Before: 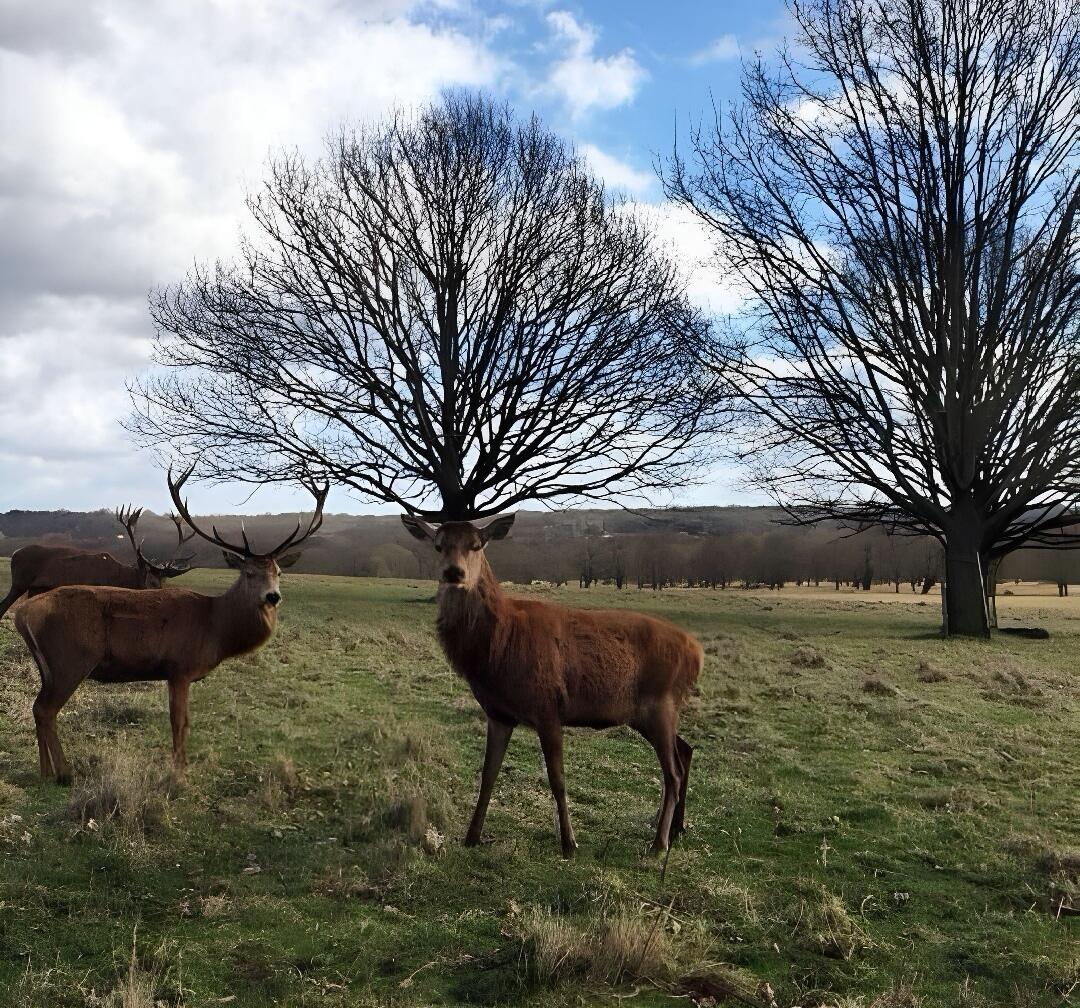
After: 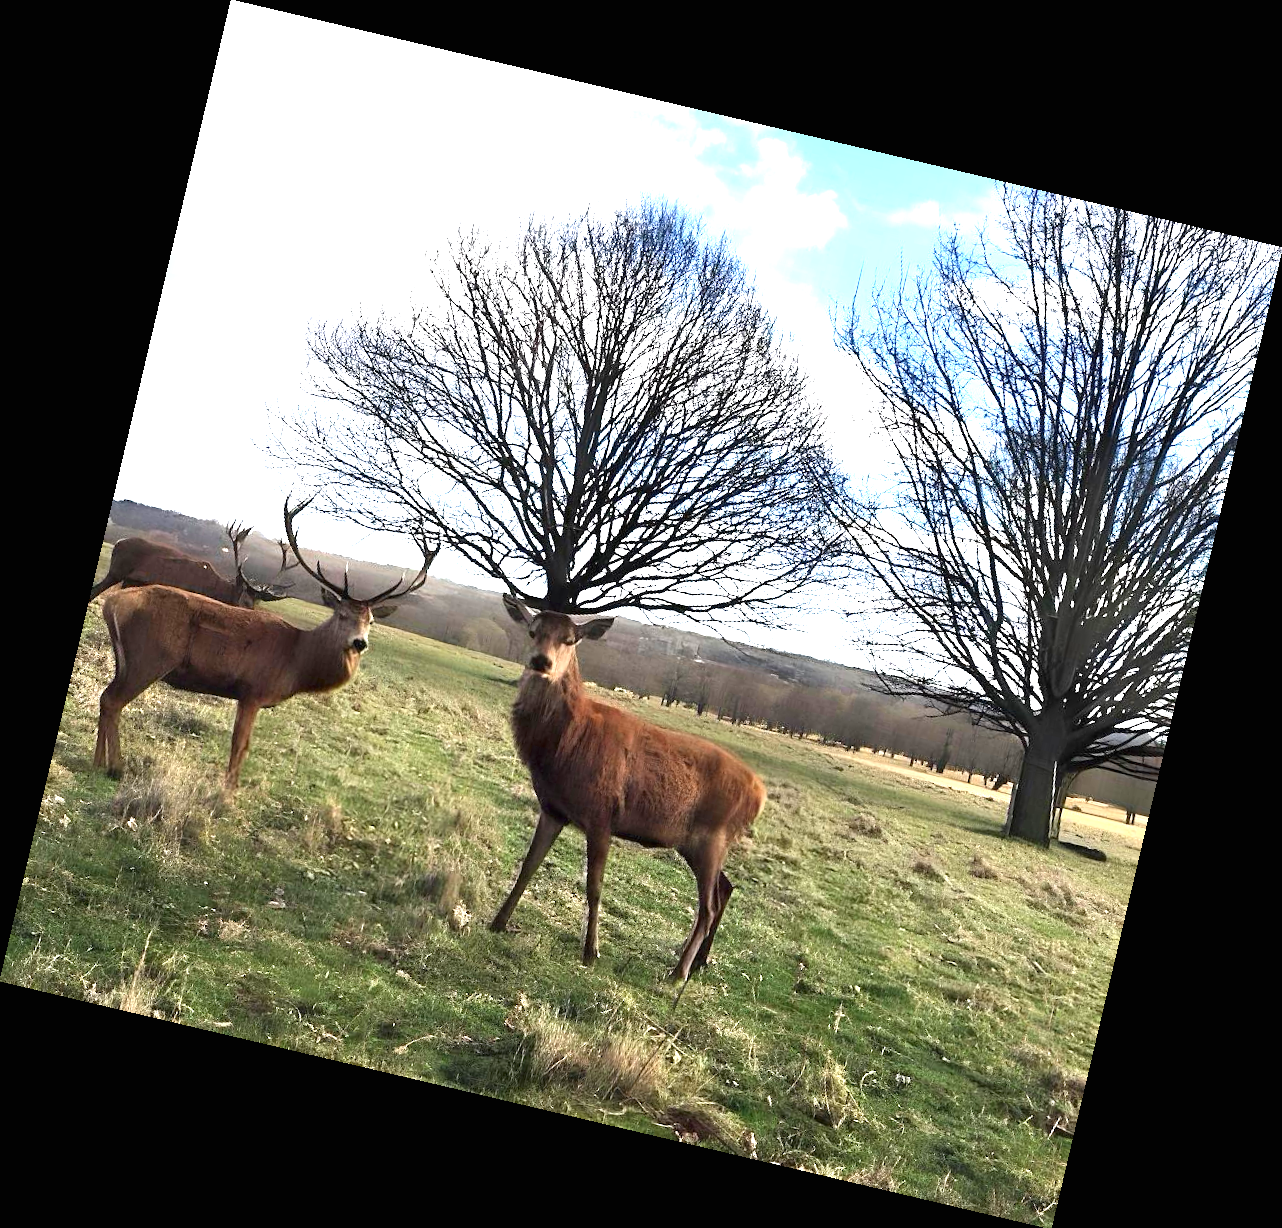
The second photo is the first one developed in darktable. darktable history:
exposure: black level correction 0, exposure 1.625 EV, compensate exposure bias true, compensate highlight preservation false
rotate and perspective: rotation 13.27°, automatic cropping off
